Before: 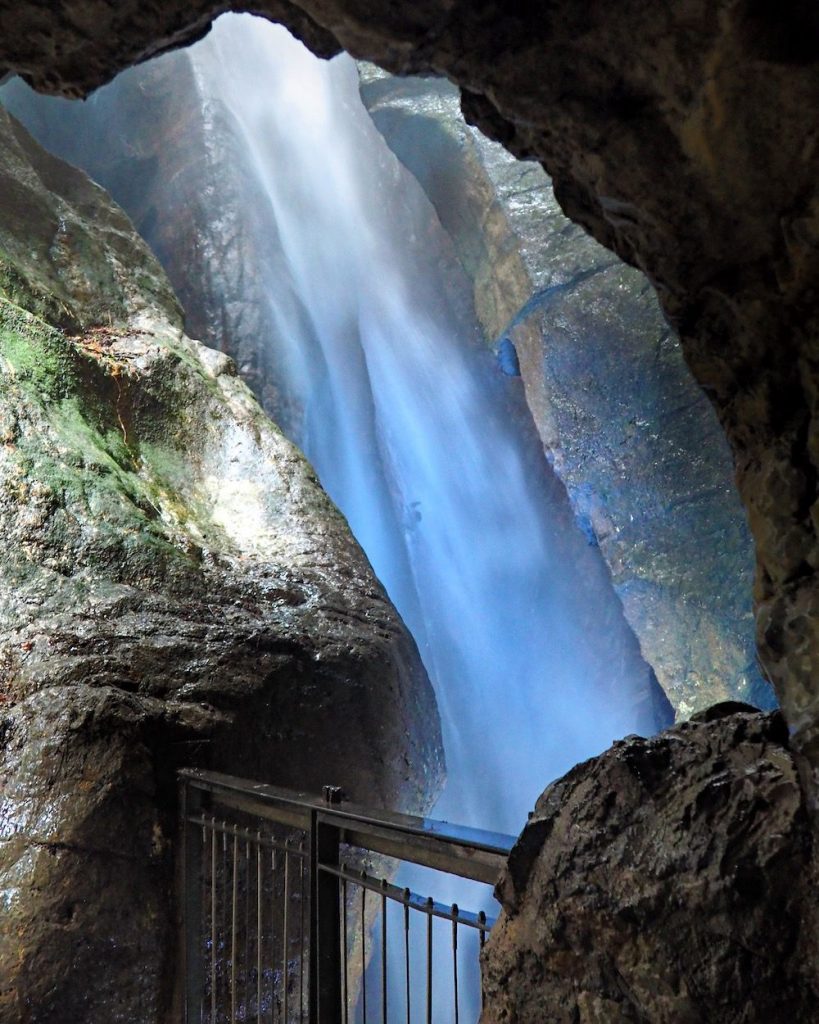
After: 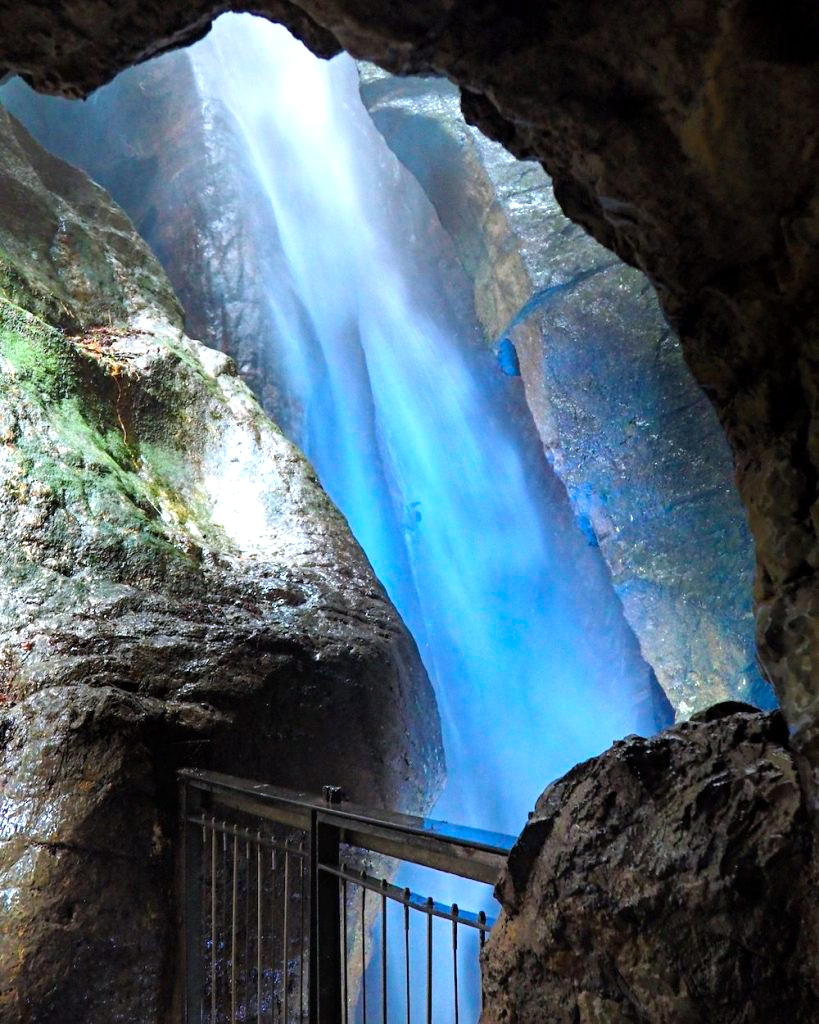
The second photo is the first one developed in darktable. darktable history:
tone equalizer: -8 EV -0.422 EV, -7 EV -0.365 EV, -6 EV -0.355 EV, -5 EV -0.209 EV, -3 EV 0.25 EV, -2 EV 0.329 EV, -1 EV 0.403 EV, +0 EV 0.432 EV
color correction: highlights a* -0.648, highlights b* -9.5
color balance rgb: linear chroma grading › global chroma 15.128%, perceptual saturation grading › global saturation 0.962%, global vibrance 20%
